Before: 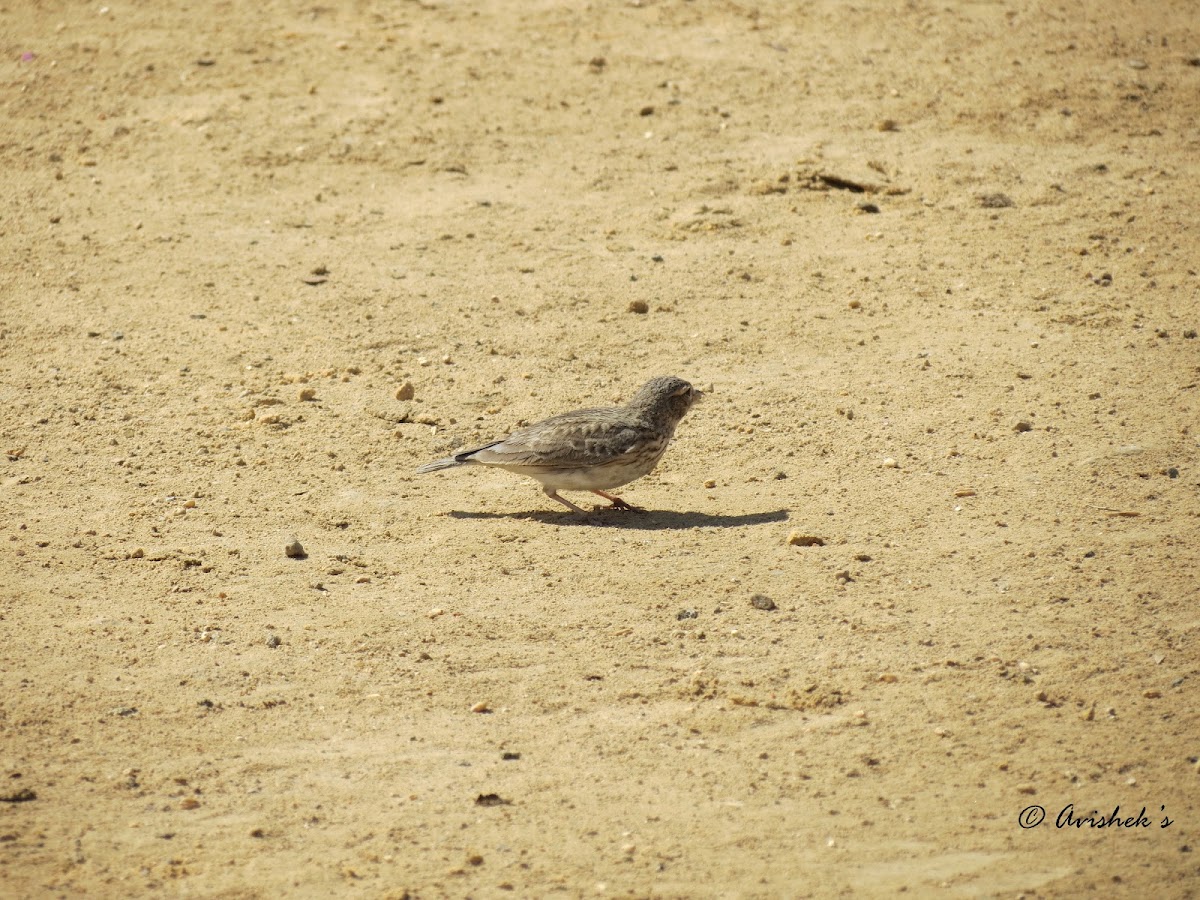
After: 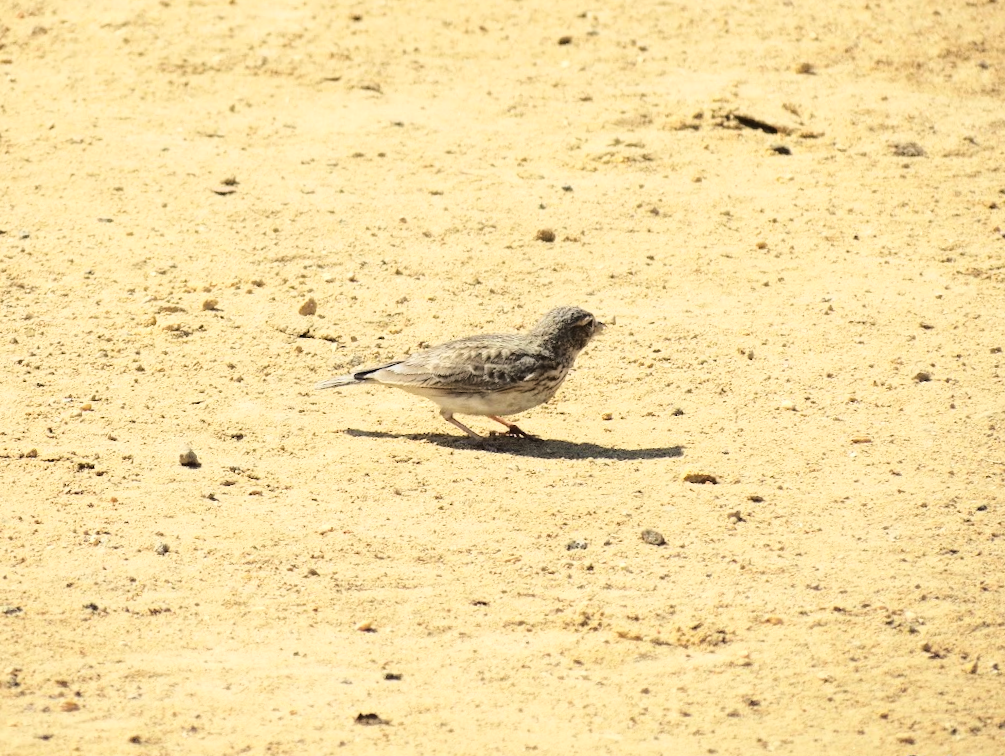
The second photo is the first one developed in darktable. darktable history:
crop and rotate: angle -3.24°, left 5.348%, top 5.186%, right 4.676%, bottom 4.535%
base curve: curves: ch0 [(0, 0) (0.036, 0.037) (0.121, 0.228) (0.46, 0.76) (0.859, 0.983) (1, 1)]
